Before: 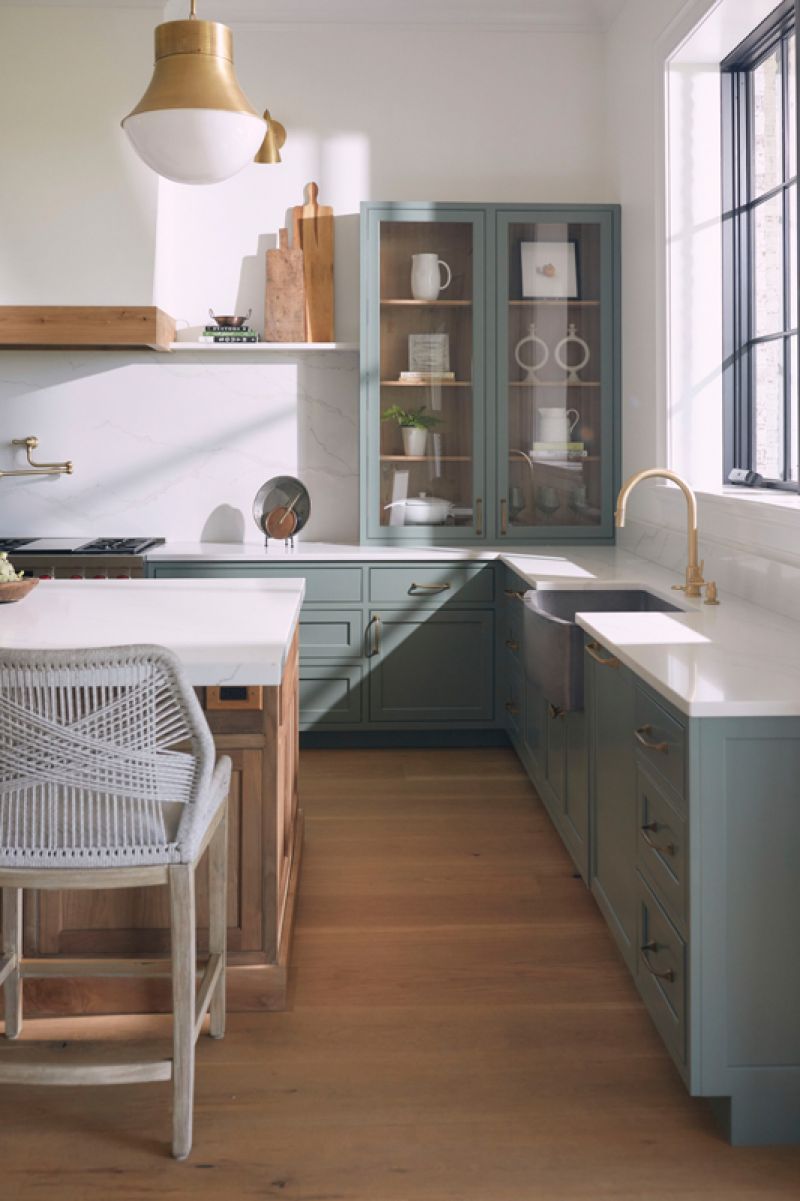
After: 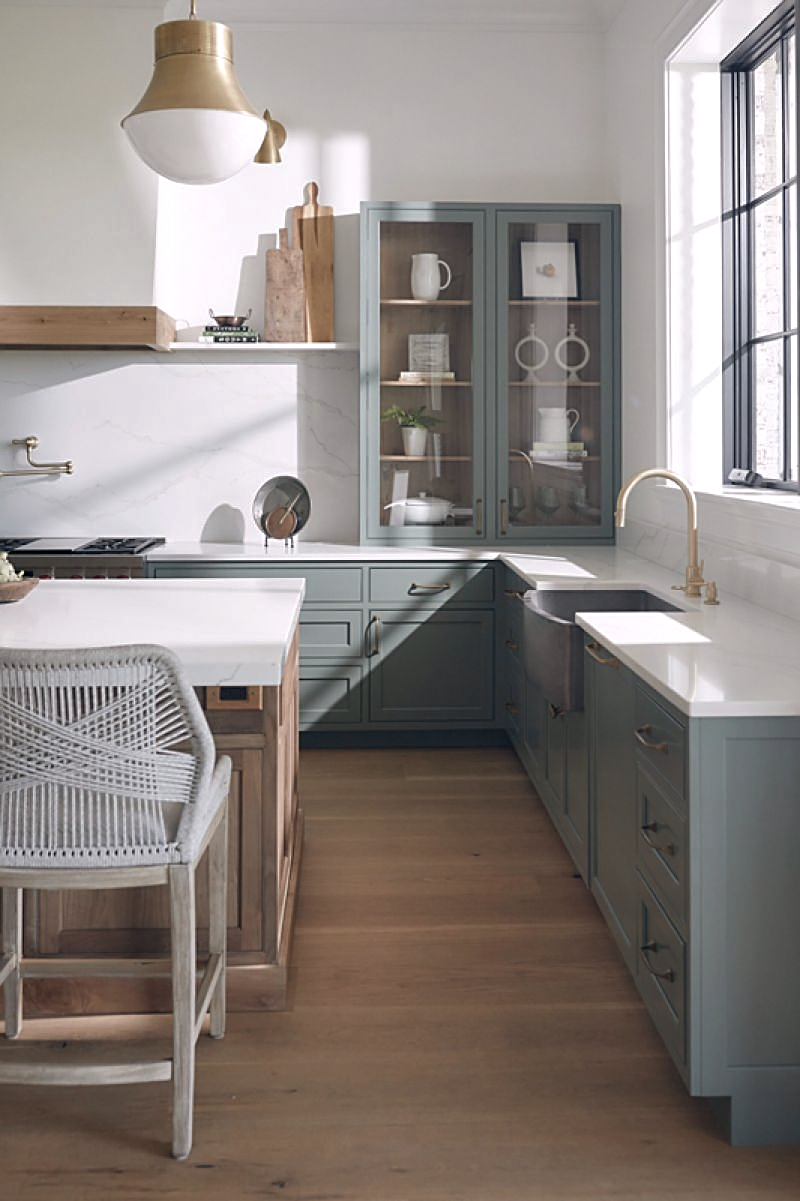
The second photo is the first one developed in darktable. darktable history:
shadows and highlights: shadows -20.6, white point adjustment -2.02, highlights -35.16
color balance rgb: highlights gain › luminance 18.029%, global offset › chroma 0.058%, global offset › hue 254.12°, perceptual saturation grading › global saturation 20%, perceptual saturation grading › highlights -25.199%, perceptual saturation grading › shadows 25.758%, global vibrance 20%
sharpen: on, module defaults
color correction: highlights b* -0.044, saturation 0.531
